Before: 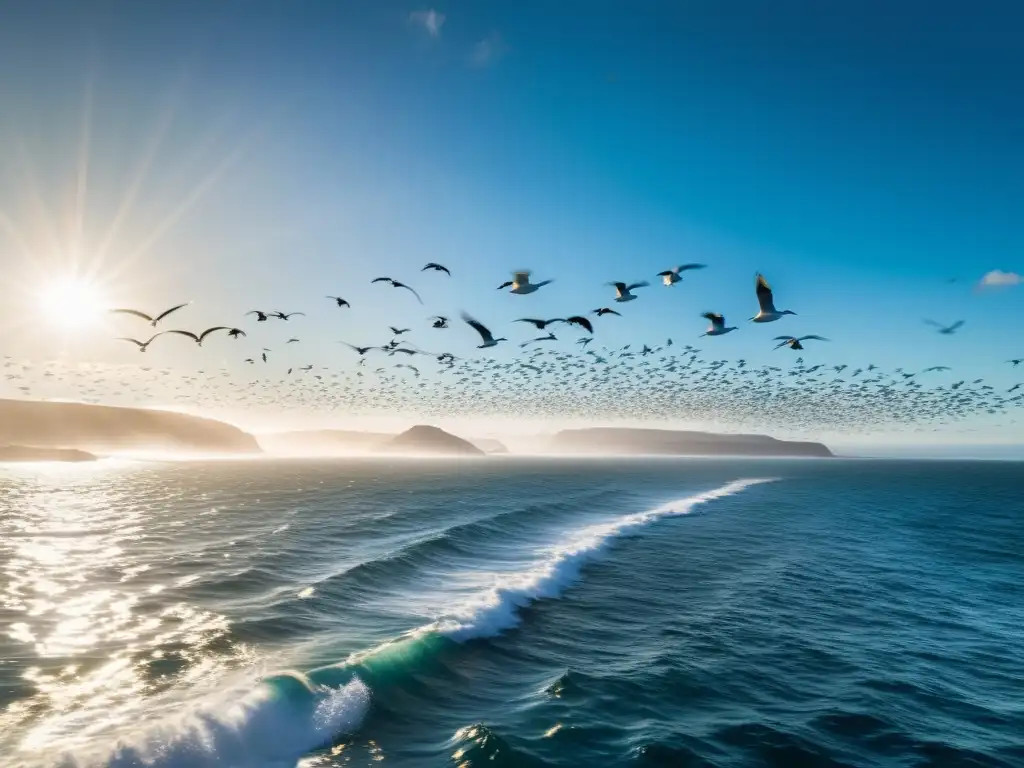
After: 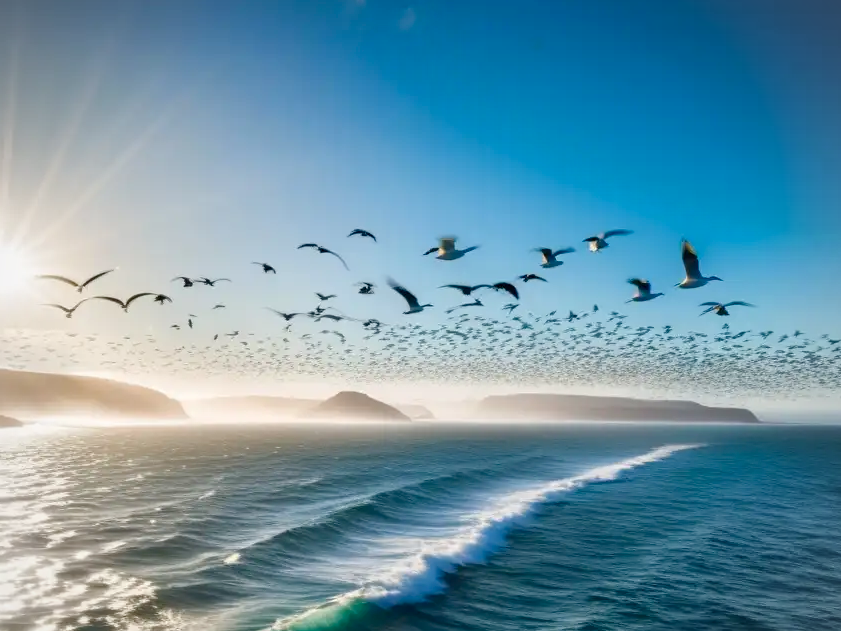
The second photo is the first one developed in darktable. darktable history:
color balance rgb: perceptual saturation grading › global saturation 20%, perceptual saturation grading › highlights -25.107%, perceptual saturation grading › shadows 26.017%
crop and rotate: left 7.308%, top 4.462%, right 10.551%, bottom 13.272%
vignetting: brightness -0.165
